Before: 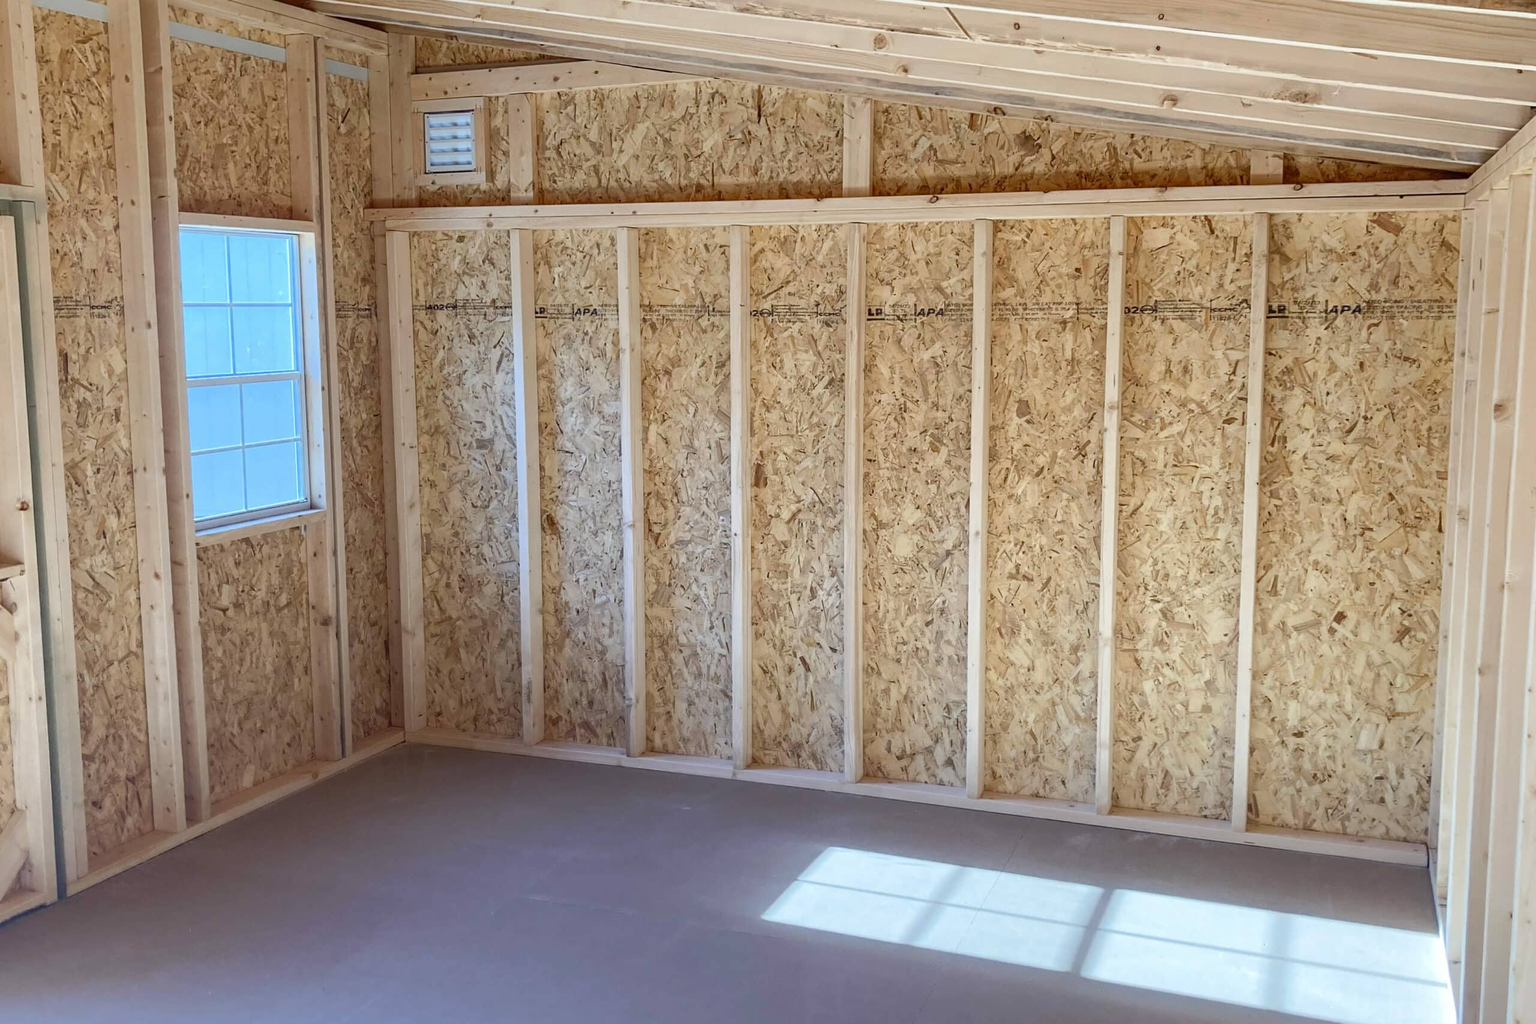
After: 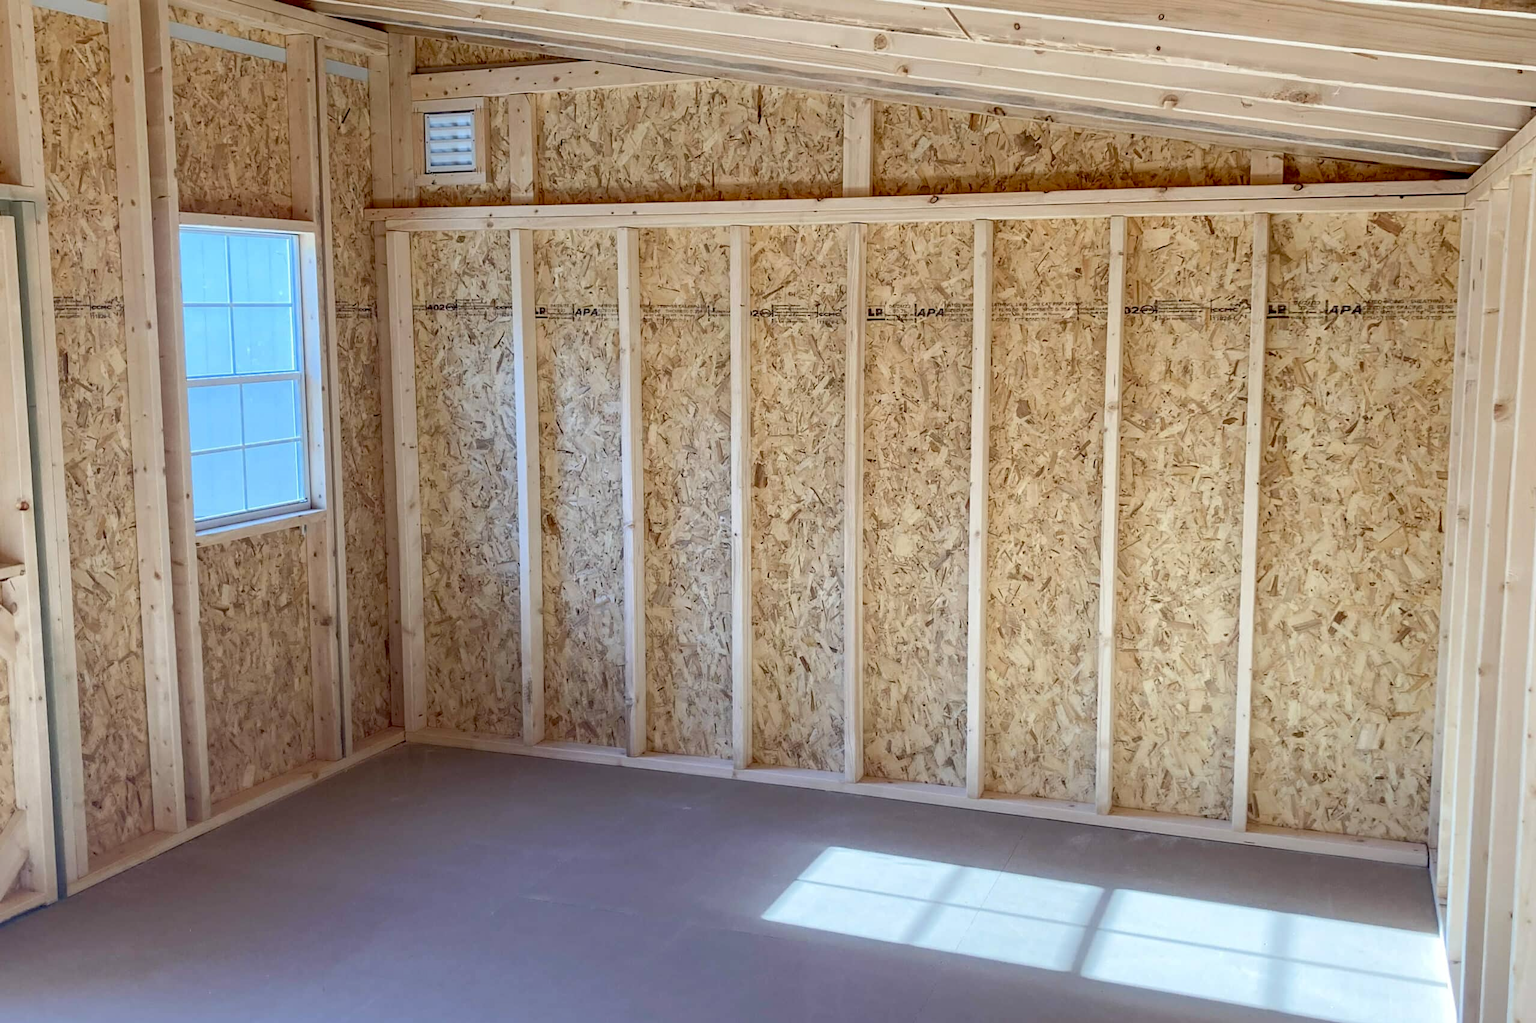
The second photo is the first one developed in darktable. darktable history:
exposure: black level correction 0.009, exposure 0.016 EV, compensate highlight preservation false
